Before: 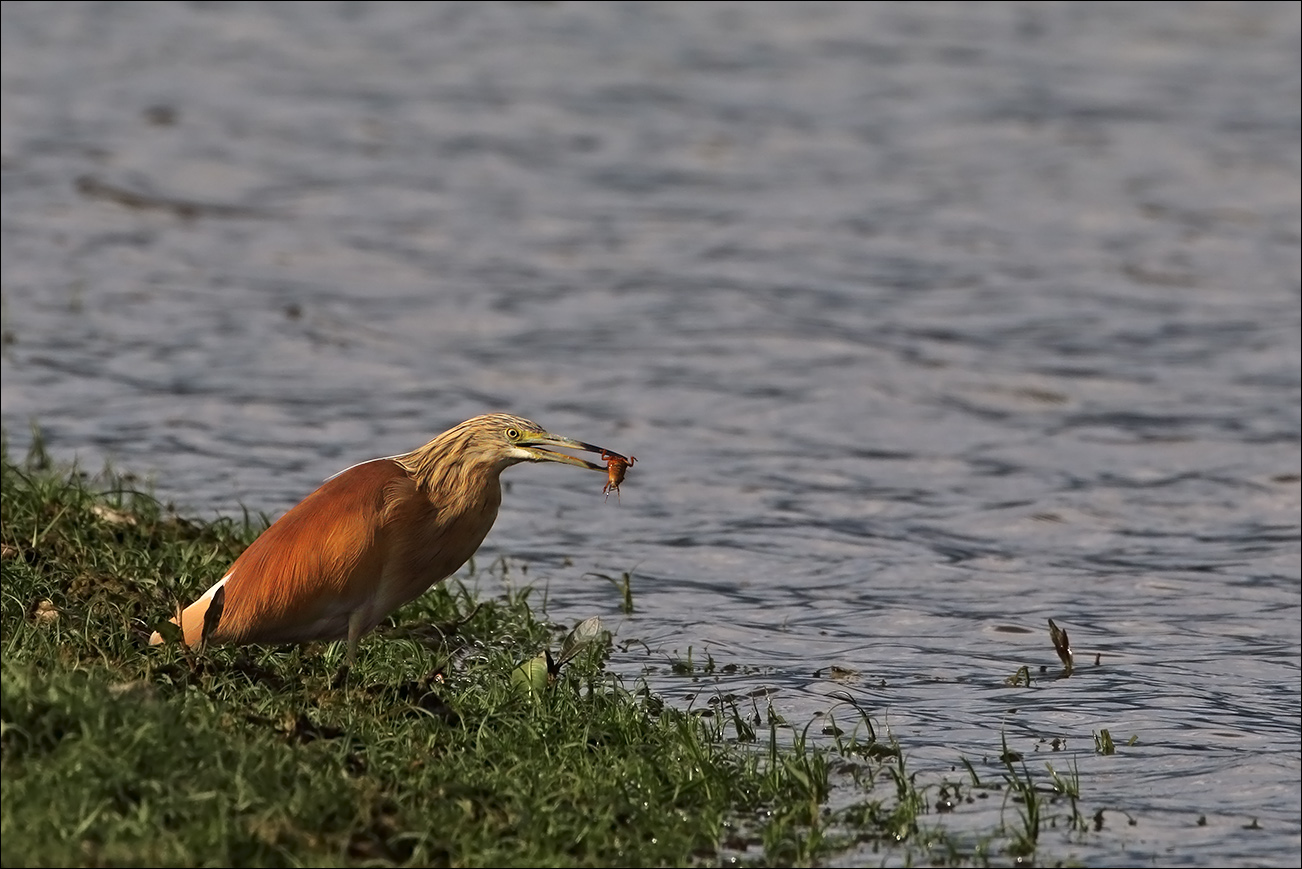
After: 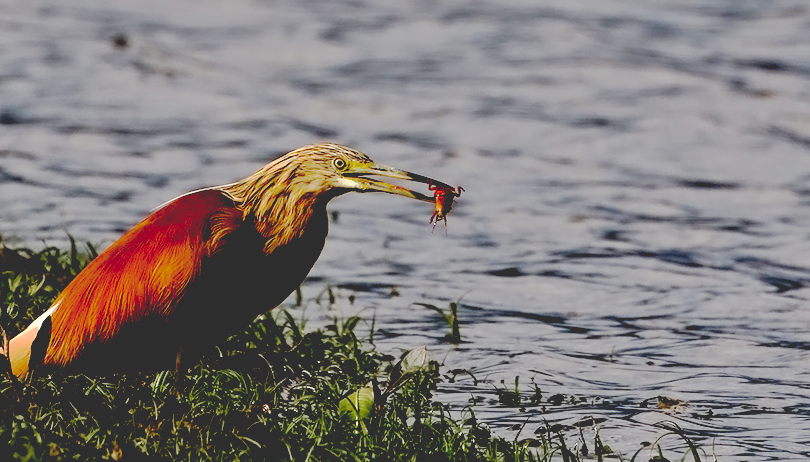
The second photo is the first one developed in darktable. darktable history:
base curve: curves: ch0 [(0.065, 0.026) (0.236, 0.358) (0.53, 0.546) (0.777, 0.841) (0.924, 0.992)], preserve colors none
crop: left 13.288%, top 31.184%, right 24.466%, bottom 15.603%
